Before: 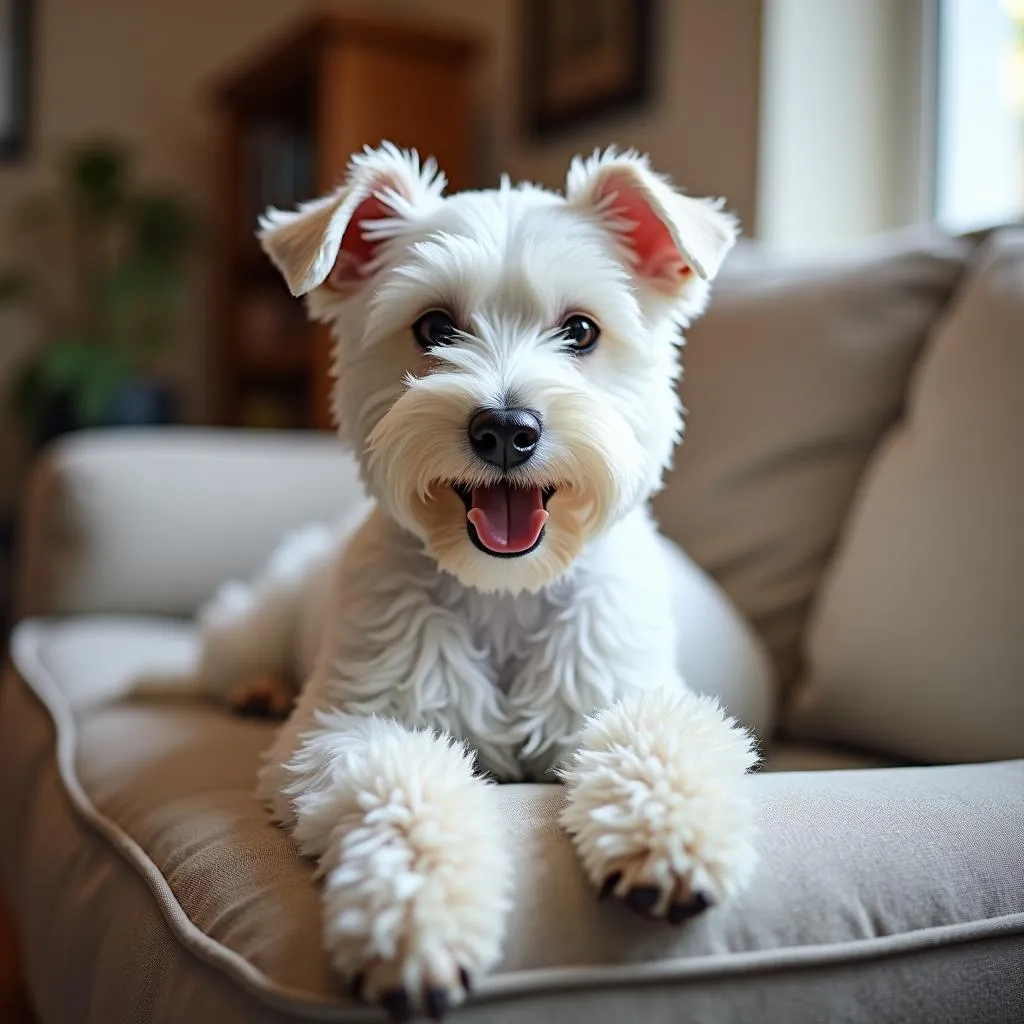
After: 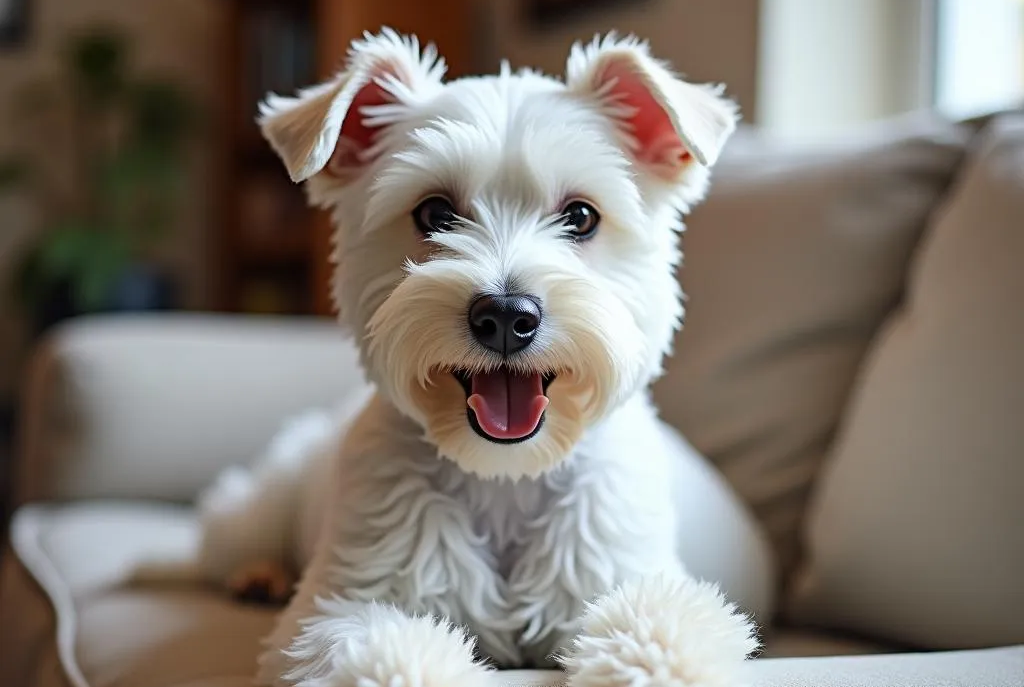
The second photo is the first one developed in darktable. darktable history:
crop: top 11.144%, bottom 21.742%
